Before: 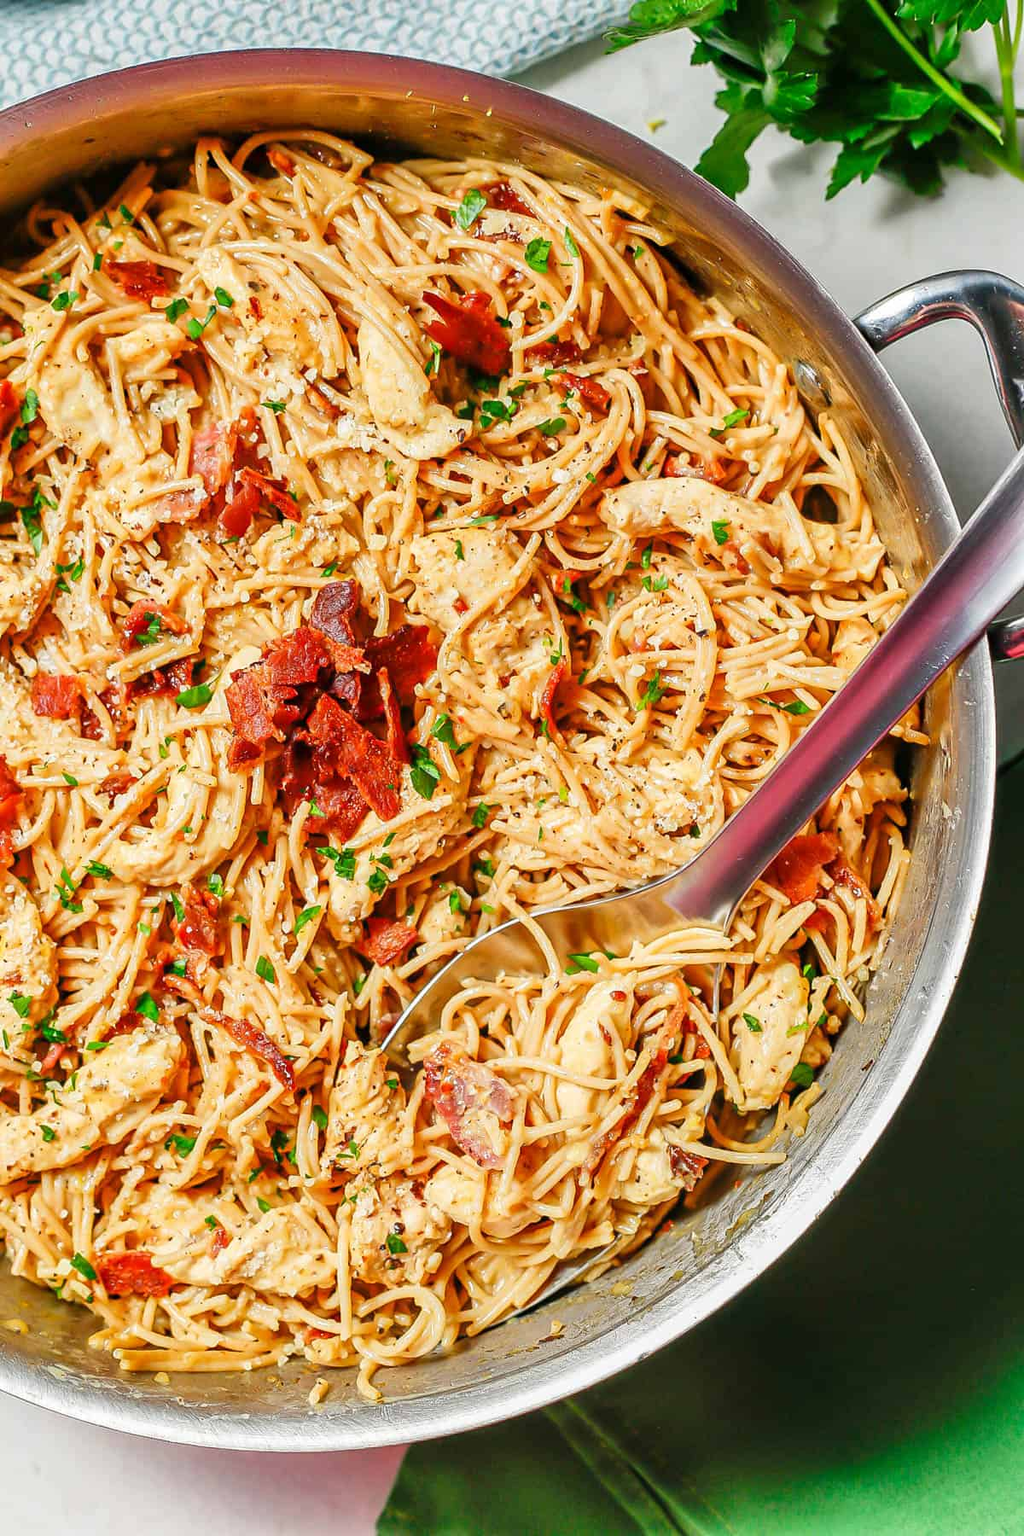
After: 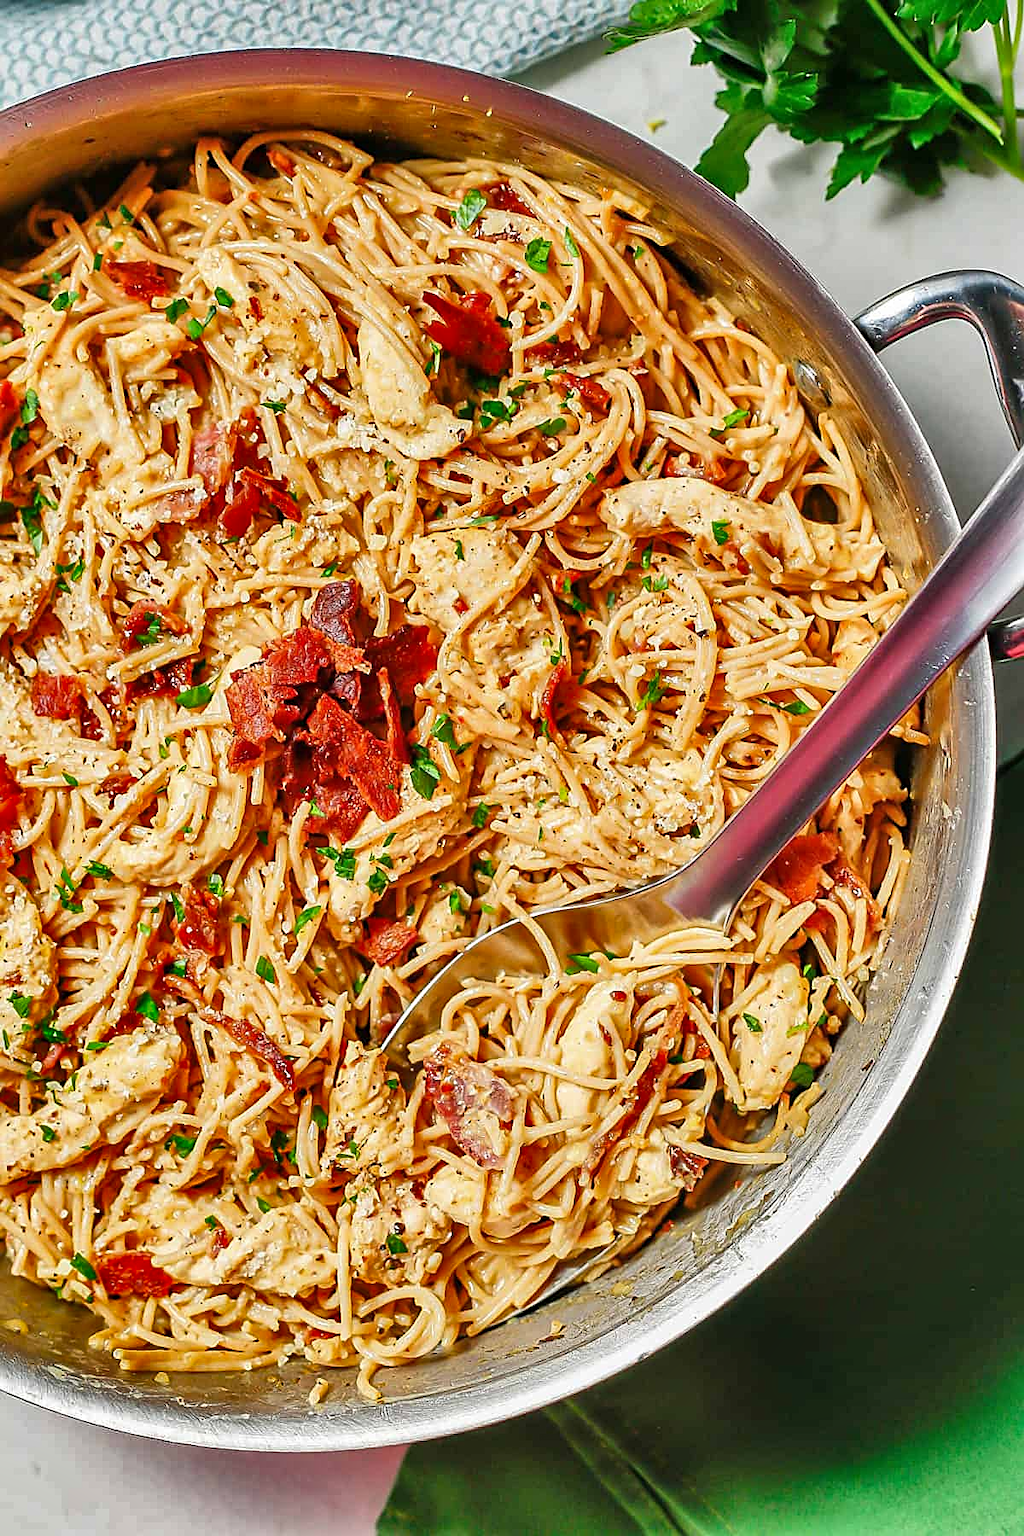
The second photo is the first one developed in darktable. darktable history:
sharpen: on, module defaults
shadows and highlights: radius 100.89, shadows 50.52, highlights -65.81, soften with gaussian
